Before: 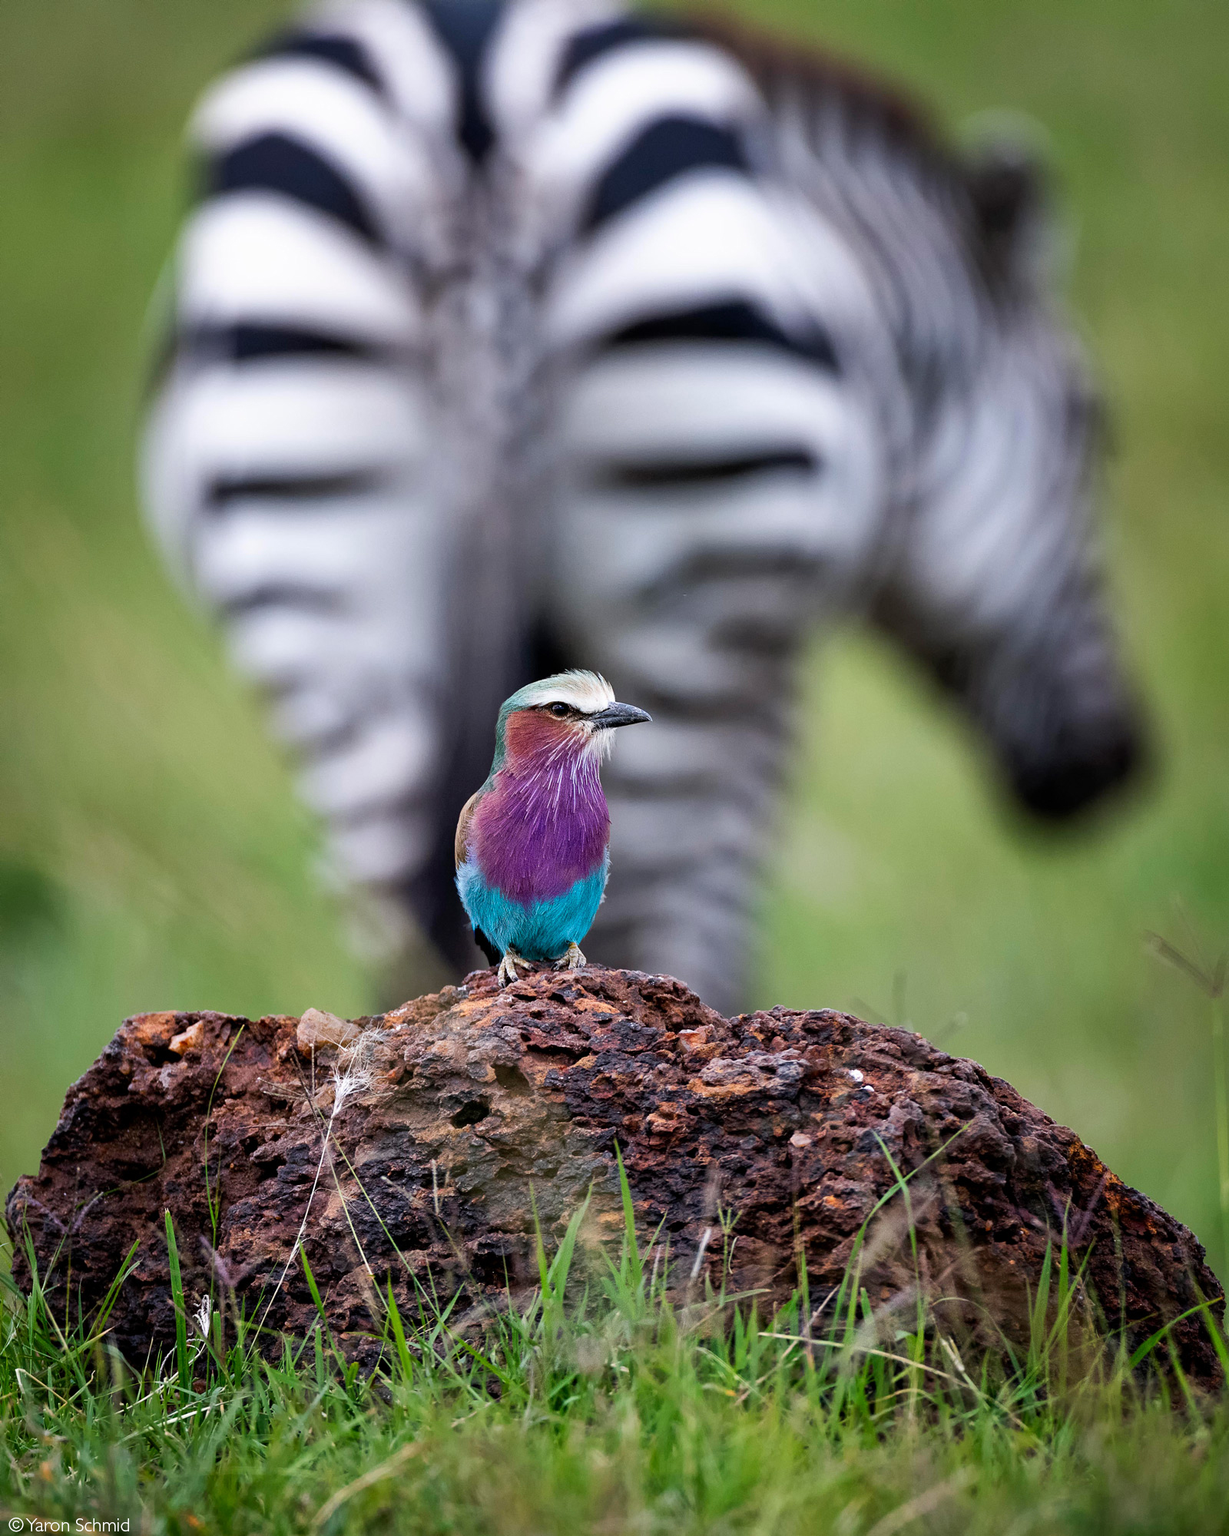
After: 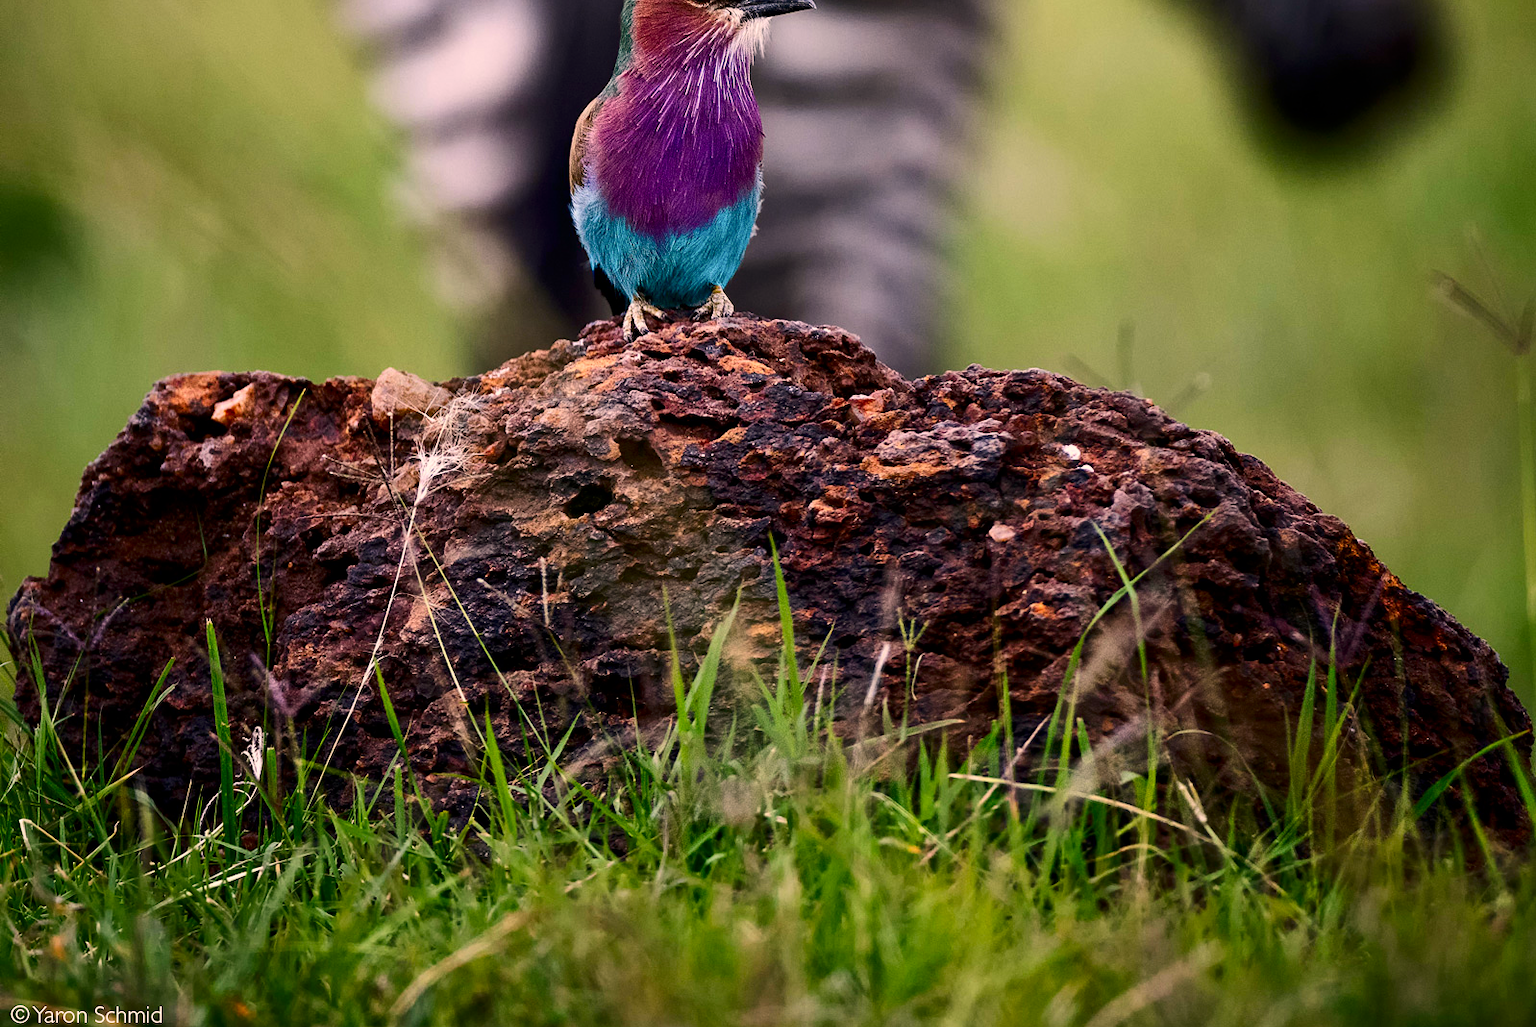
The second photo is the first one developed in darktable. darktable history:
crop and rotate: top 46.512%, right 0.082%
contrast brightness saturation: contrast 0.199, brightness -0.103, saturation 0.098
color correction: highlights a* 11.94, highlights b* 12.21
